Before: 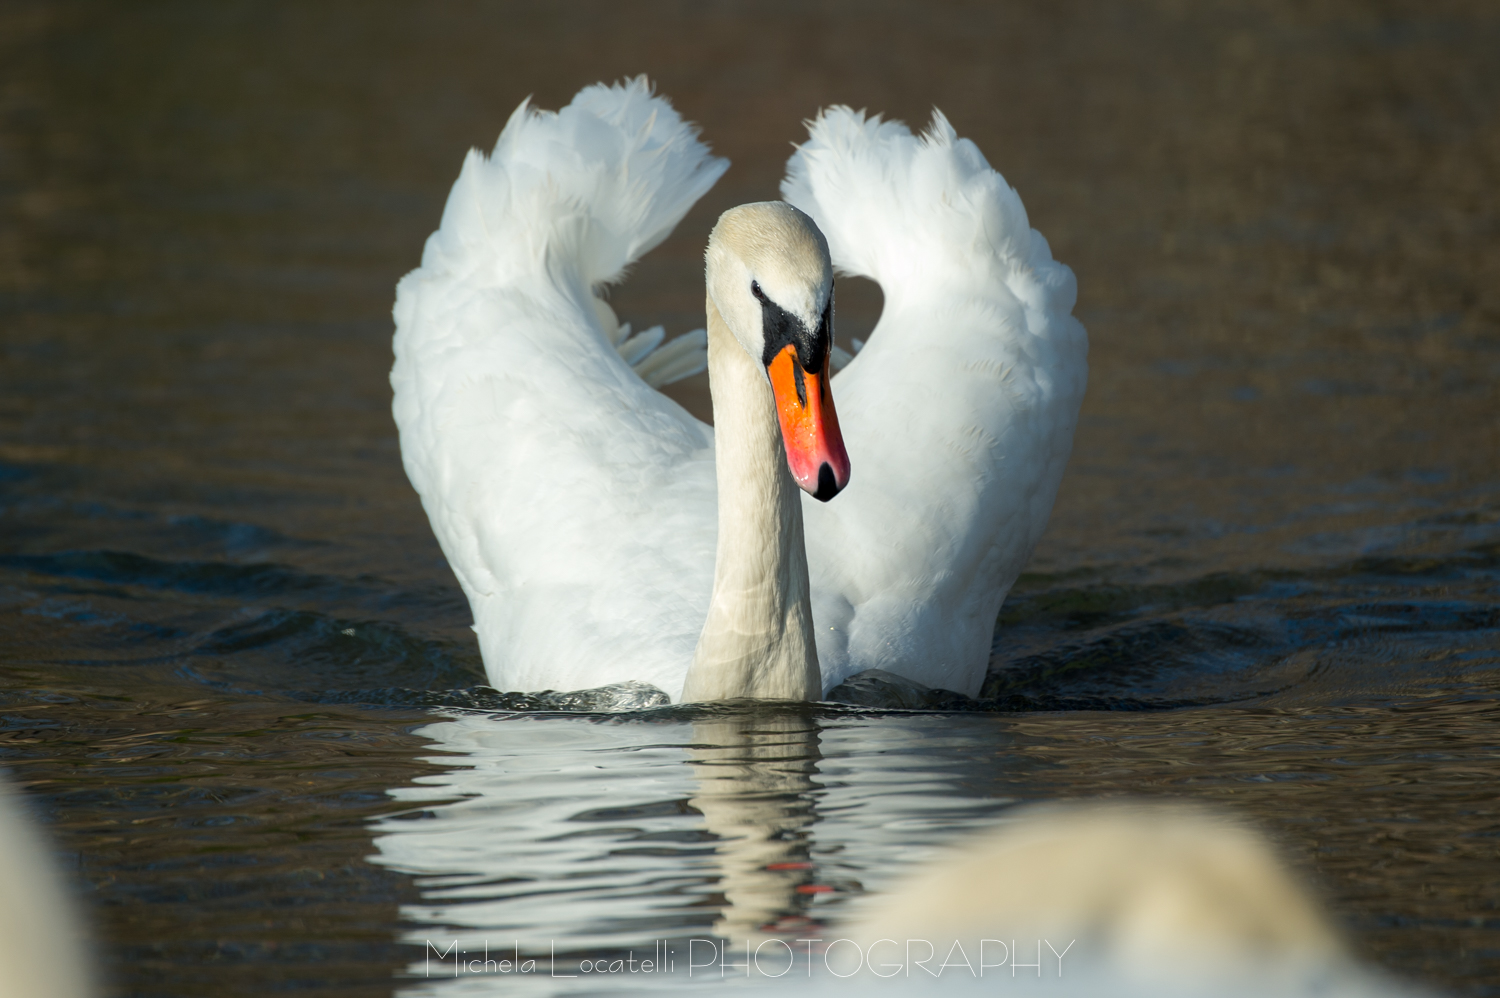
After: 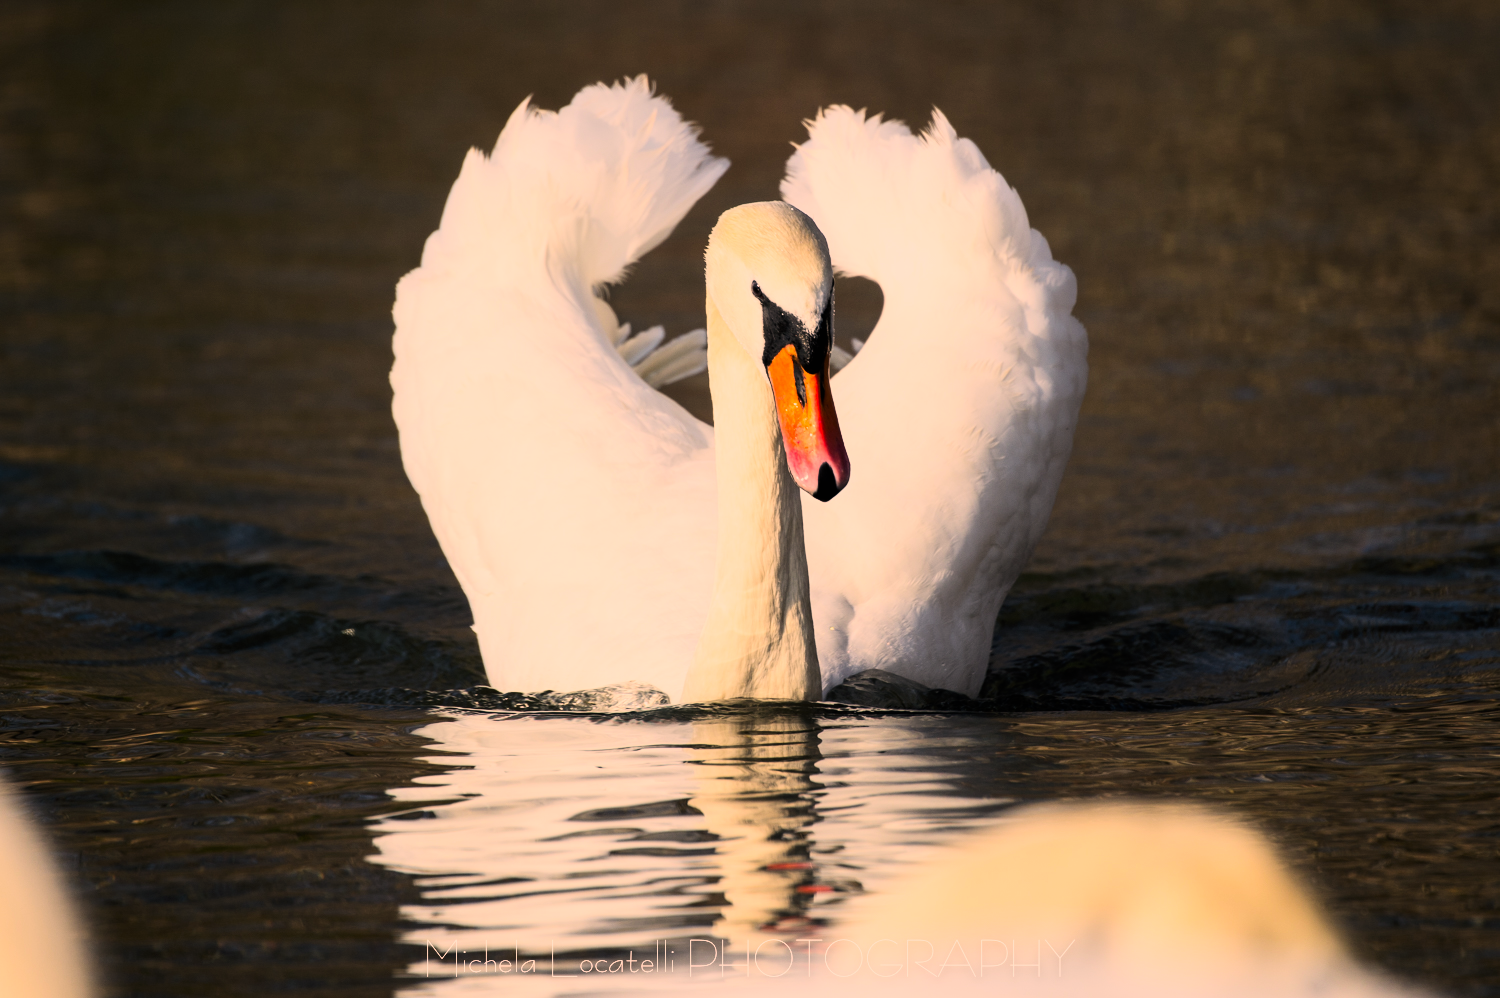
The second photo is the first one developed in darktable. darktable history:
contrast brightness saturation: contrast 0.2, brightness 0.16, saturation 0.22
filmic rgb: white relative exposure 3.85 EV, hardness 4.3
tone curve: curves: ch0 [(0, 0) (0.055, 0.031) (0.282, 0.215) (0.729, 0.785) (1, 1)], color space Lab, linked channels, preserve colors none
color correction: highlights a* 21.88, highlights b* 22.25
